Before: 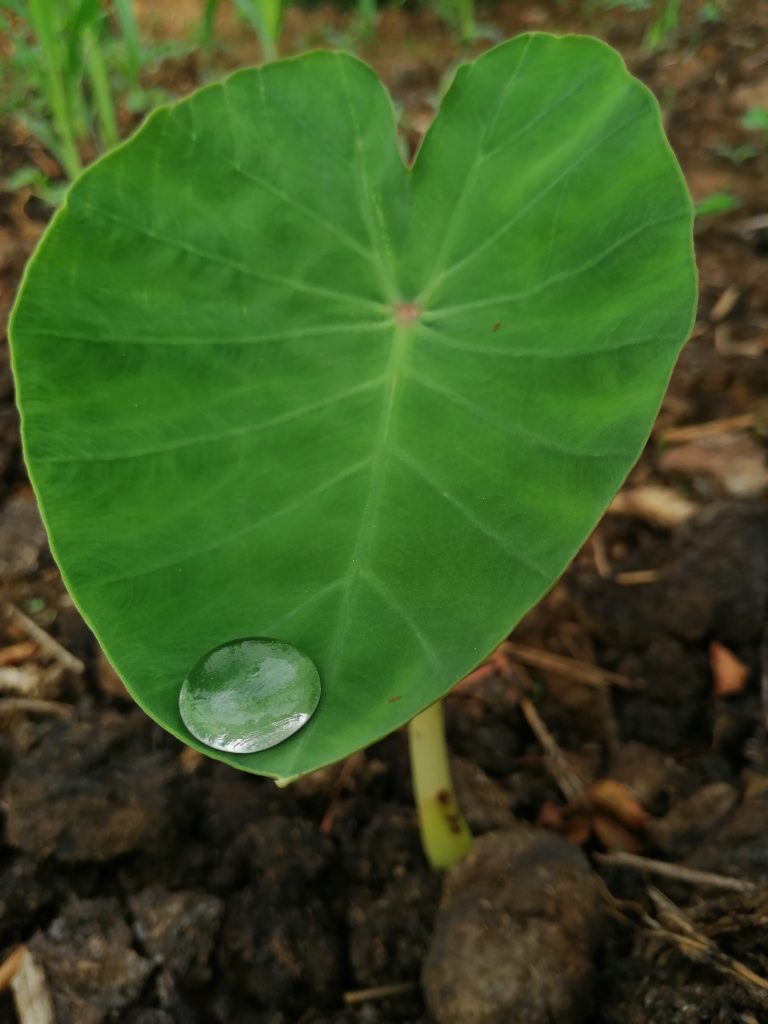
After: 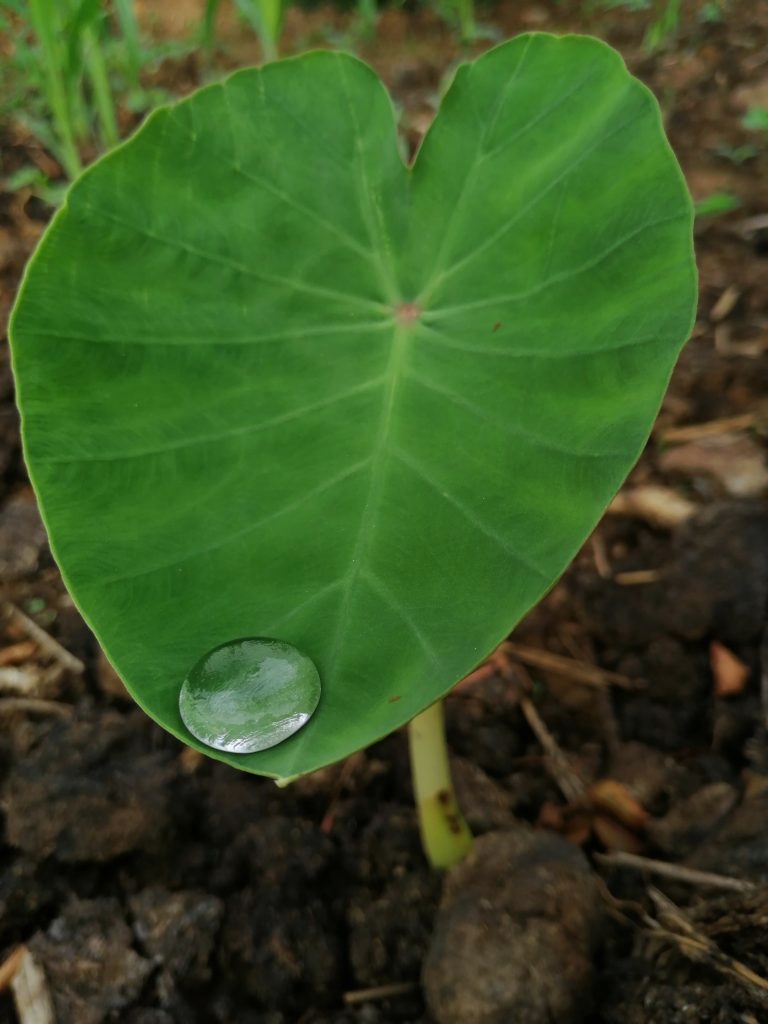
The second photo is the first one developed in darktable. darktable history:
white balance: red 0.983, blue 1.036
levels: levels [0, 0.51, 1]
